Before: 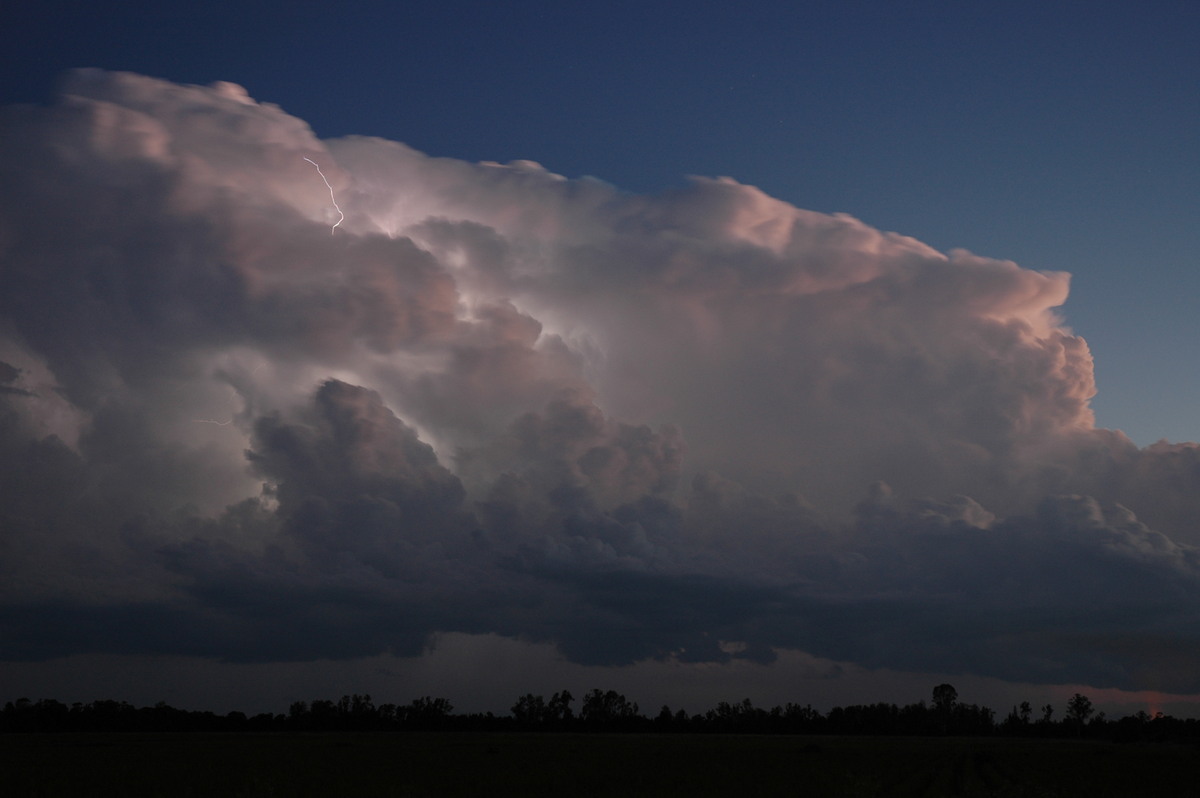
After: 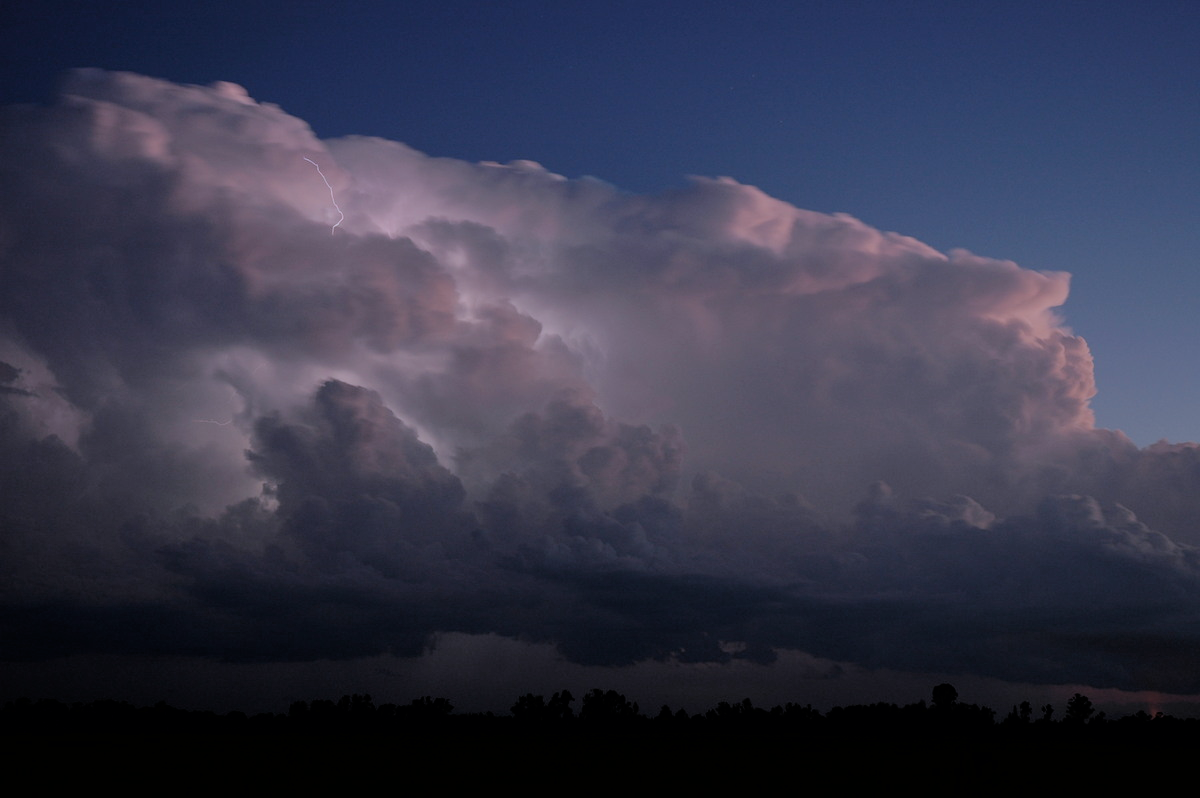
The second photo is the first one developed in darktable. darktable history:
color calibration: illuminant custom, x 0.363, y 0.385, temperature 4528.03 K
filmic rgb: black relative exposure -6.15 EV, white relative exposure 6.96 EV, hardness 2.23, color science v6 (2022)
